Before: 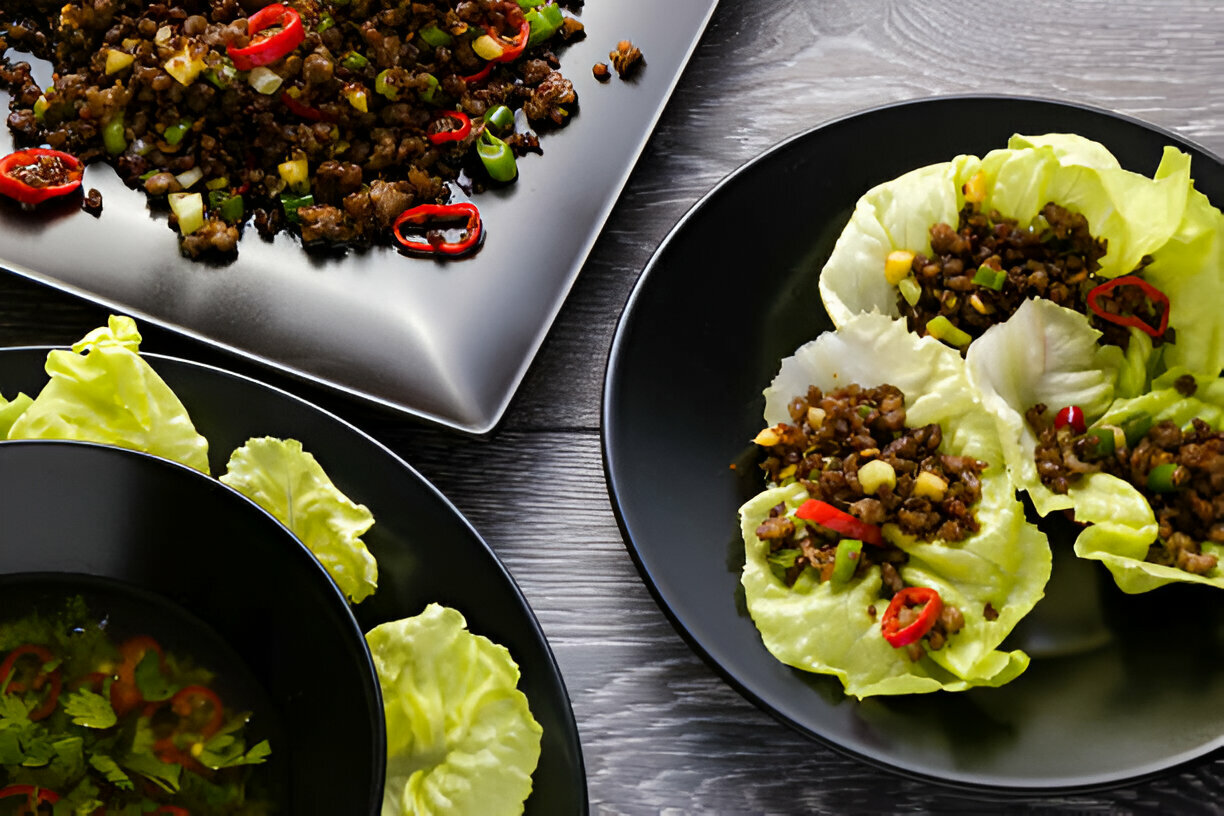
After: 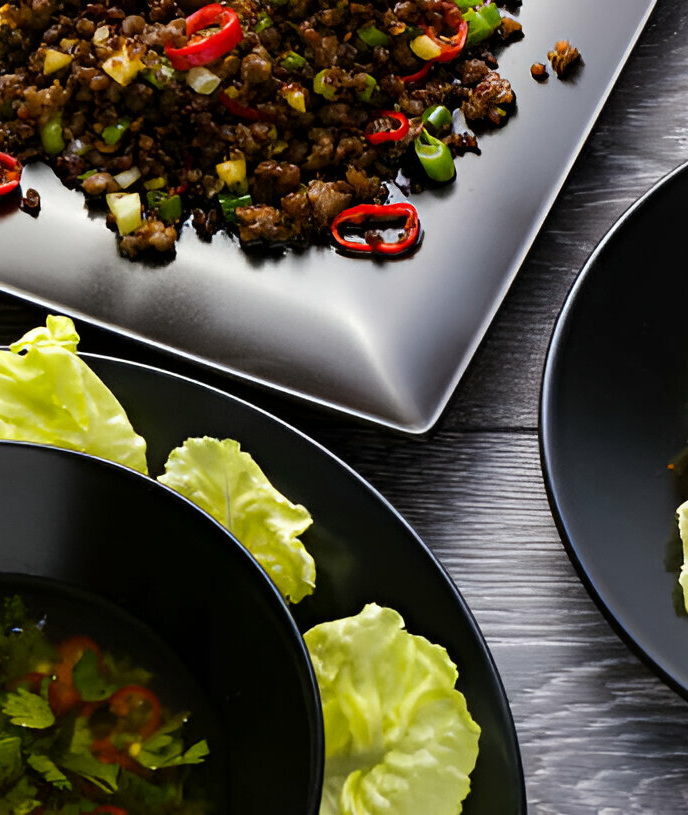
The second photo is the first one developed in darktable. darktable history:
crop: left 5.136%, right 38.575%
